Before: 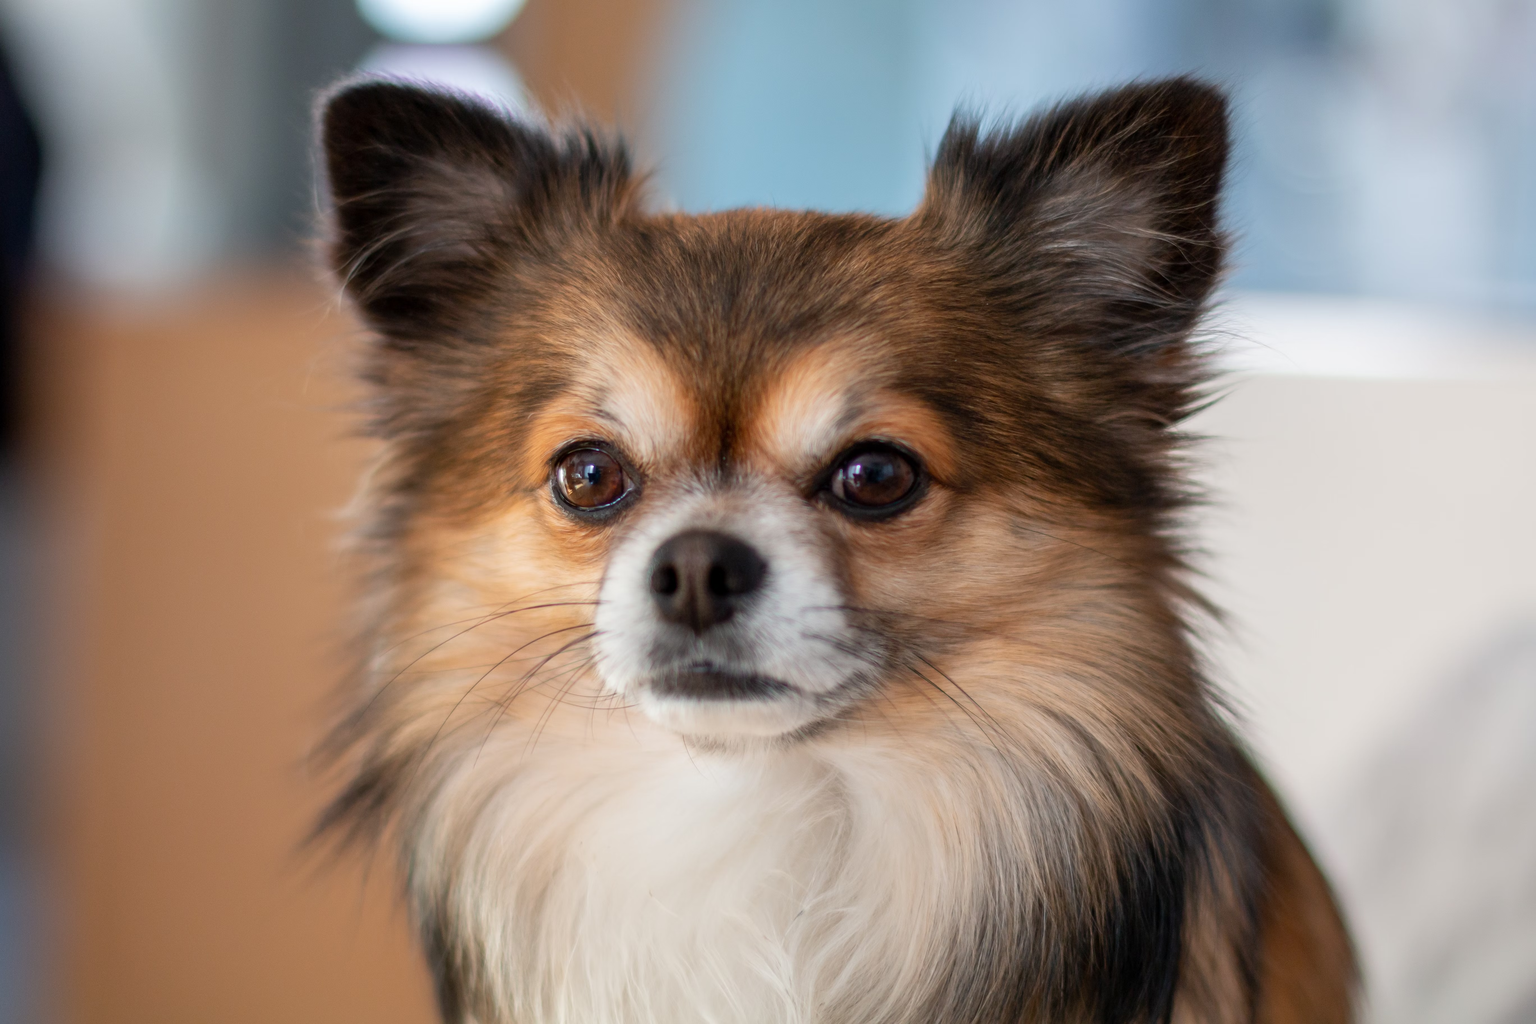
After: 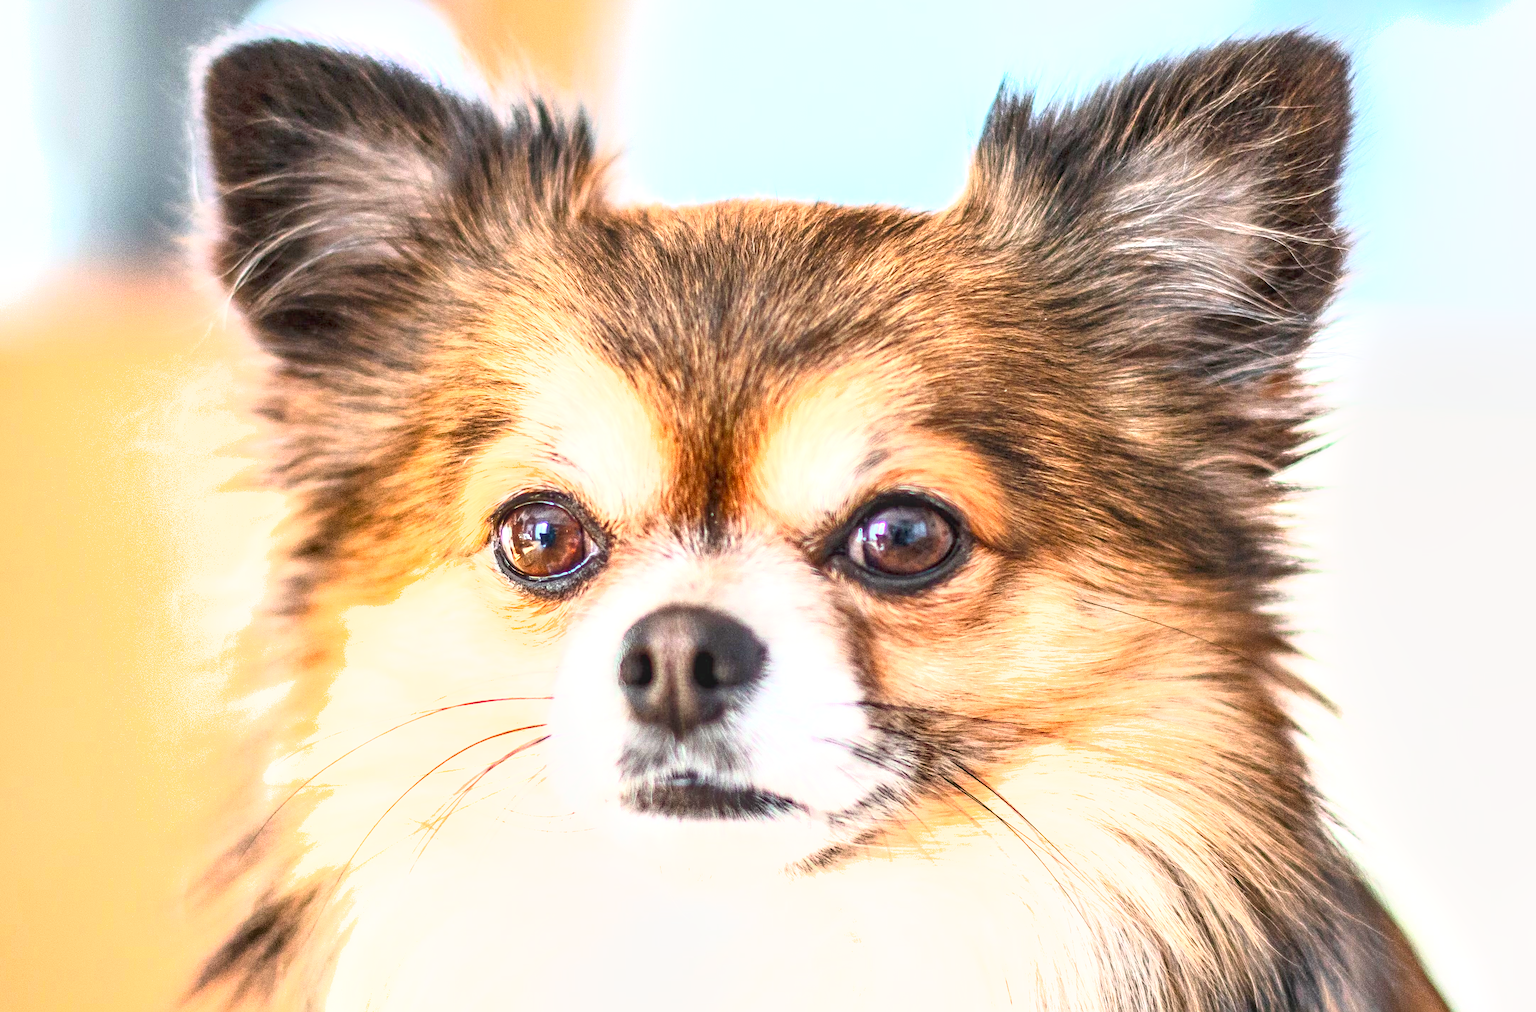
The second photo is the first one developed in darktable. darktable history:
base curve: curves: ch0 [(0, 0) (0.557, 0.834) (1, 1)]
exposure: black level correction 0, exposure 1.751 EV, compensate highlight preservation false
sharpen: radius 3.976
crop and rotate: left 10.579%, top 5.143%, right 10.487%, bottom 16.819%
local contrast: highlights 4%, shadows 7%, detail 133%
shadows and highlights: radius 131.66, soften with gaussian
